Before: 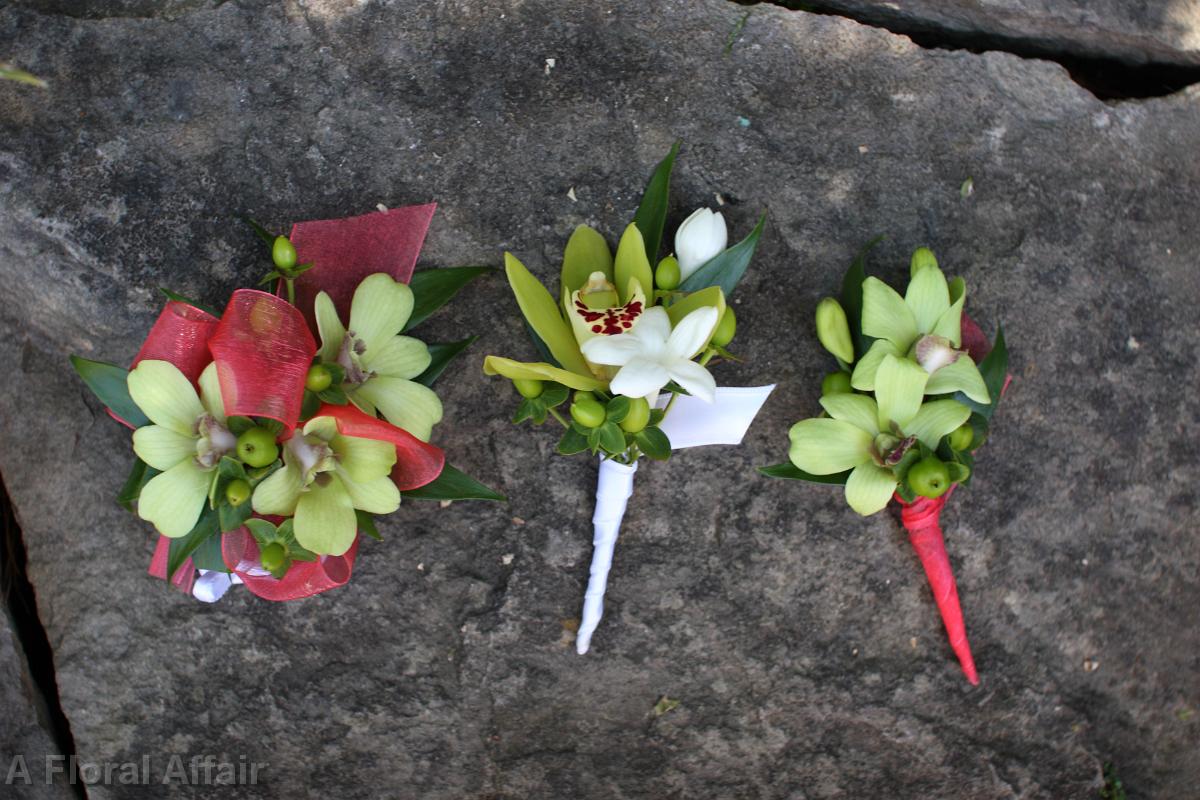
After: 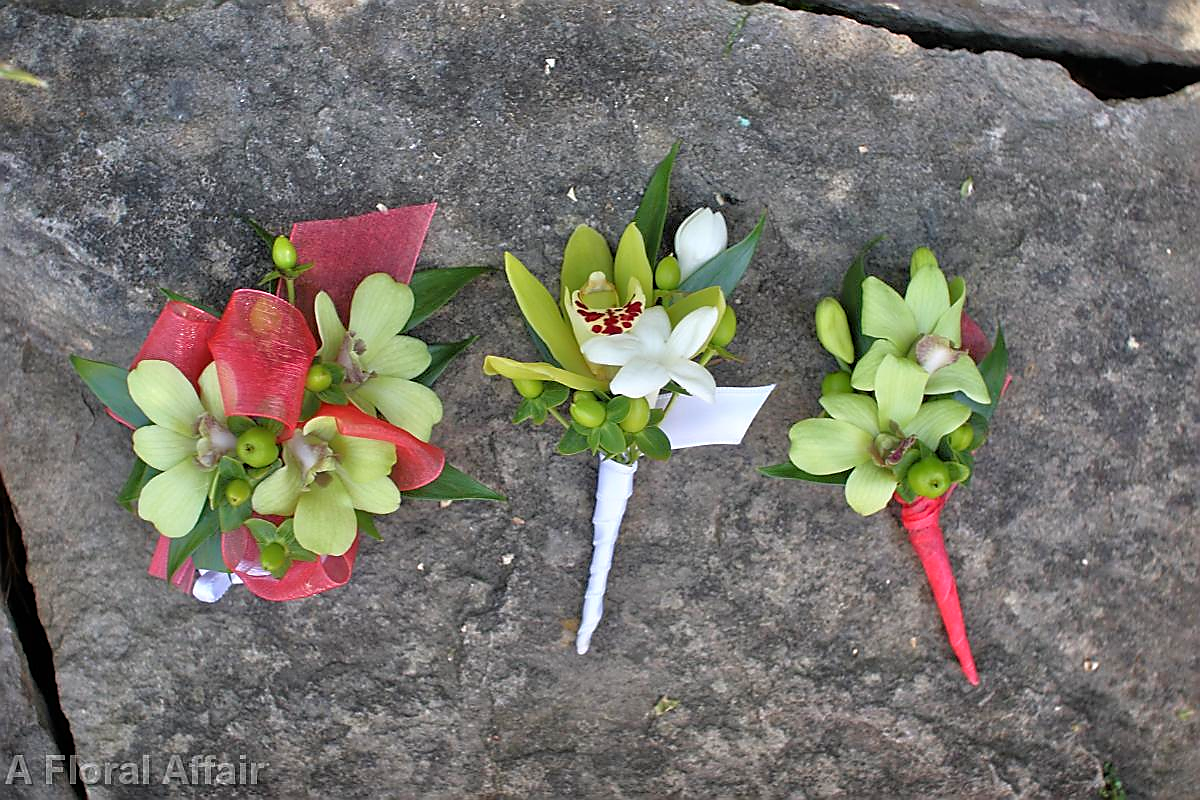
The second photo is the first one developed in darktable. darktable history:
tone equalizer: -7 EV 0.142 EV, -6 EV 0.598 EV, -5 EV 1.17 EV, -4 EV 1.3 EV, -3 EV 1.13 EV, -2 EV 0.6 EV, -1 EV 0.155 EV
sharpen: radius 1.37, amount 1.242, threshold 0.733
